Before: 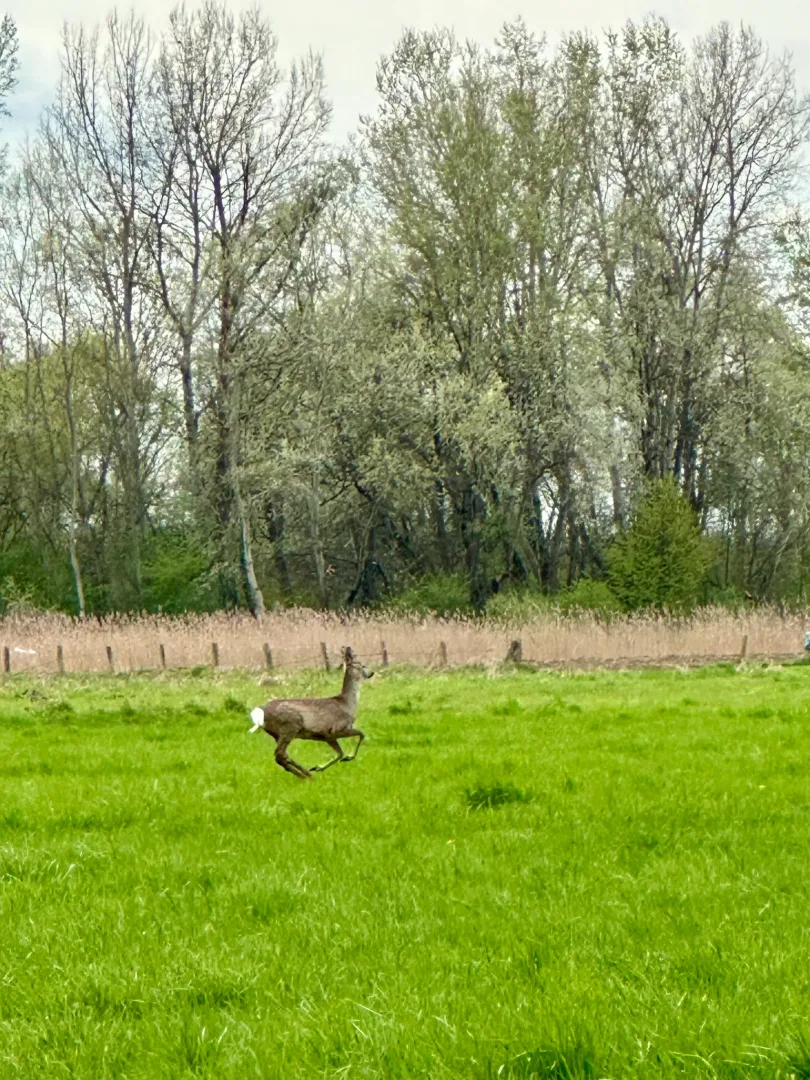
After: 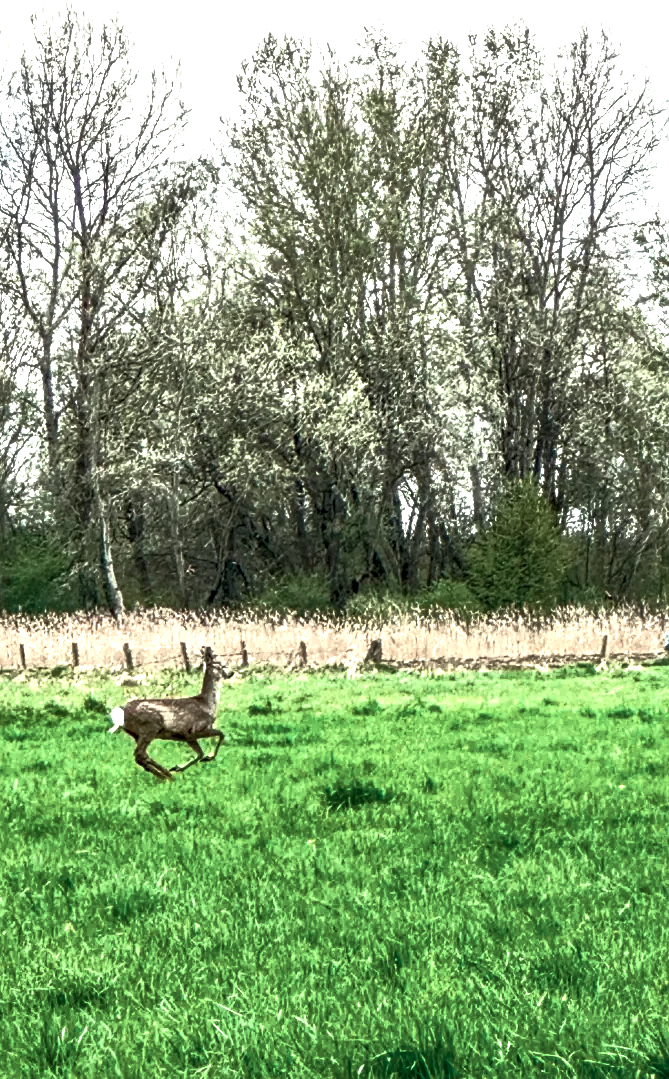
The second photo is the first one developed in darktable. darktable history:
crop: left 17.325%, bottom 0.046%
color zones: curves: ch0 [(0, 0.5) (0.125, 0.4) (0.25, 0.5) (0.375, 0.4) (0.5, 0.4) (0.625, 0.6) (0.75, 0.6) (0.875, 0.5)]; ch1 [(0, 0.35) (0.125, 0.45) (0.25, 0.35) (0.375, 0.35) (0.5, 0.35) (0.625, 0.35) (0.75, 0.45) (0.875, 0.35)]; ch2 [(0, 0.6) (0.125, 0.5) (0.25, 0.5) (0.375, 0.6) (0.5, 0.6) (0.625, 0.5) (0.75, 0.5) (0.875, 0.5)]
exposure: black level correction 0, exposure 1.001 EV, compensate exposure bias true, compensate highlight preservation false
sharpen: amount 0.211
base curve: curves: ch0 [(0, 0) (0.564, 0.291) (0.802, 0.731) (1, 1)]
local contrast: detail 150%
